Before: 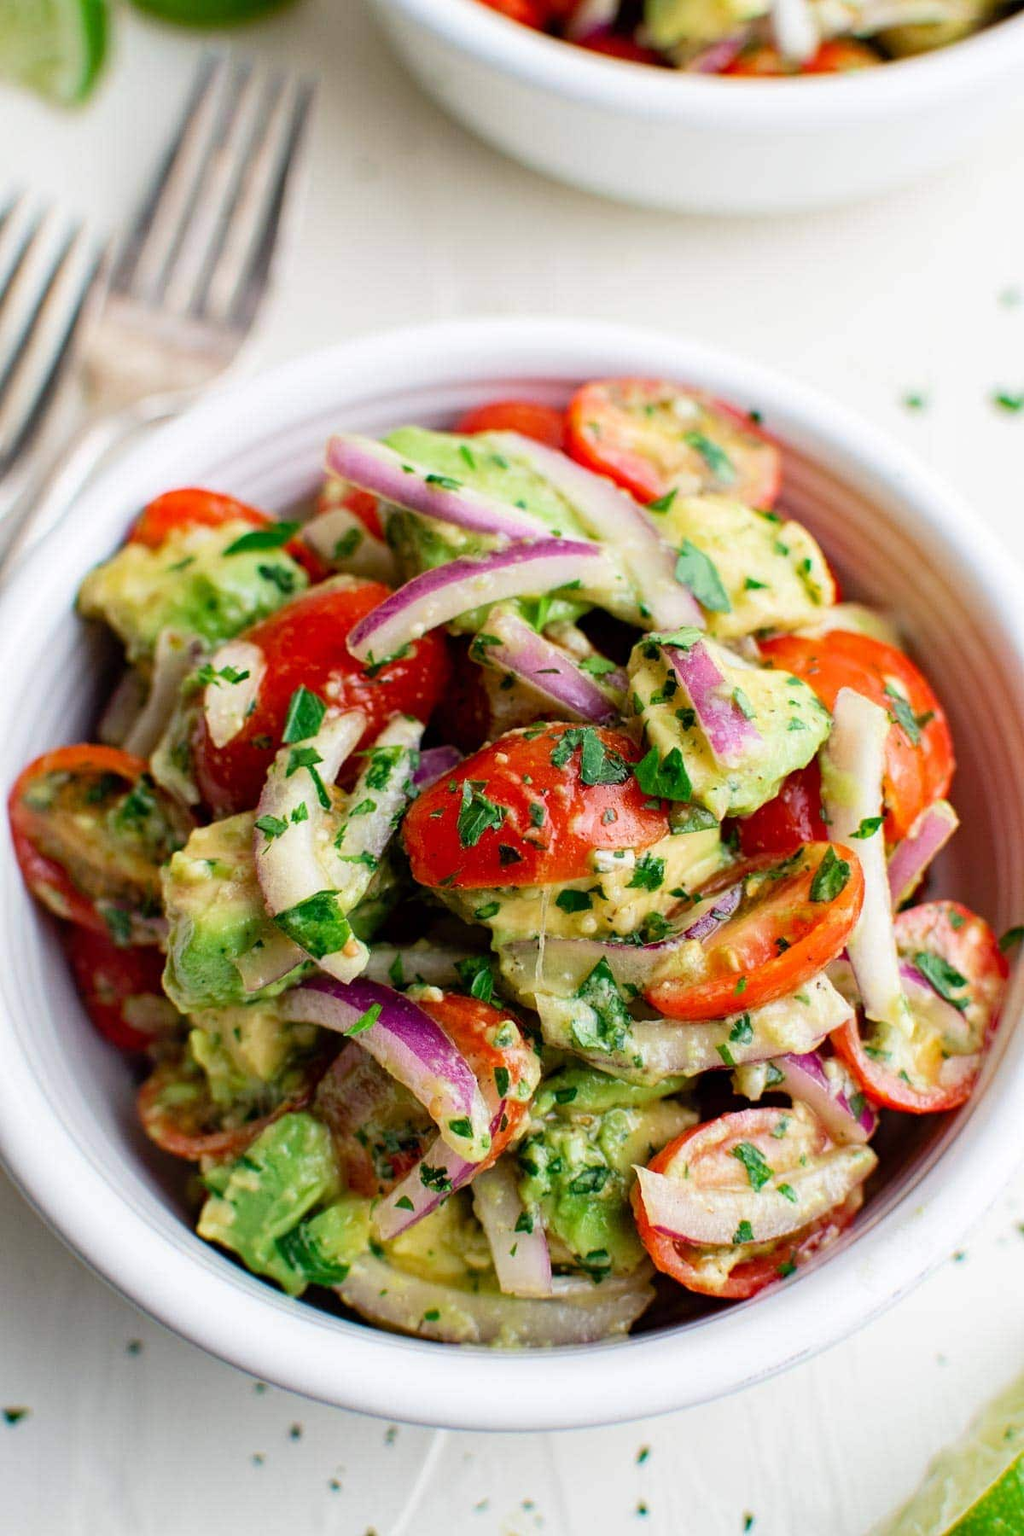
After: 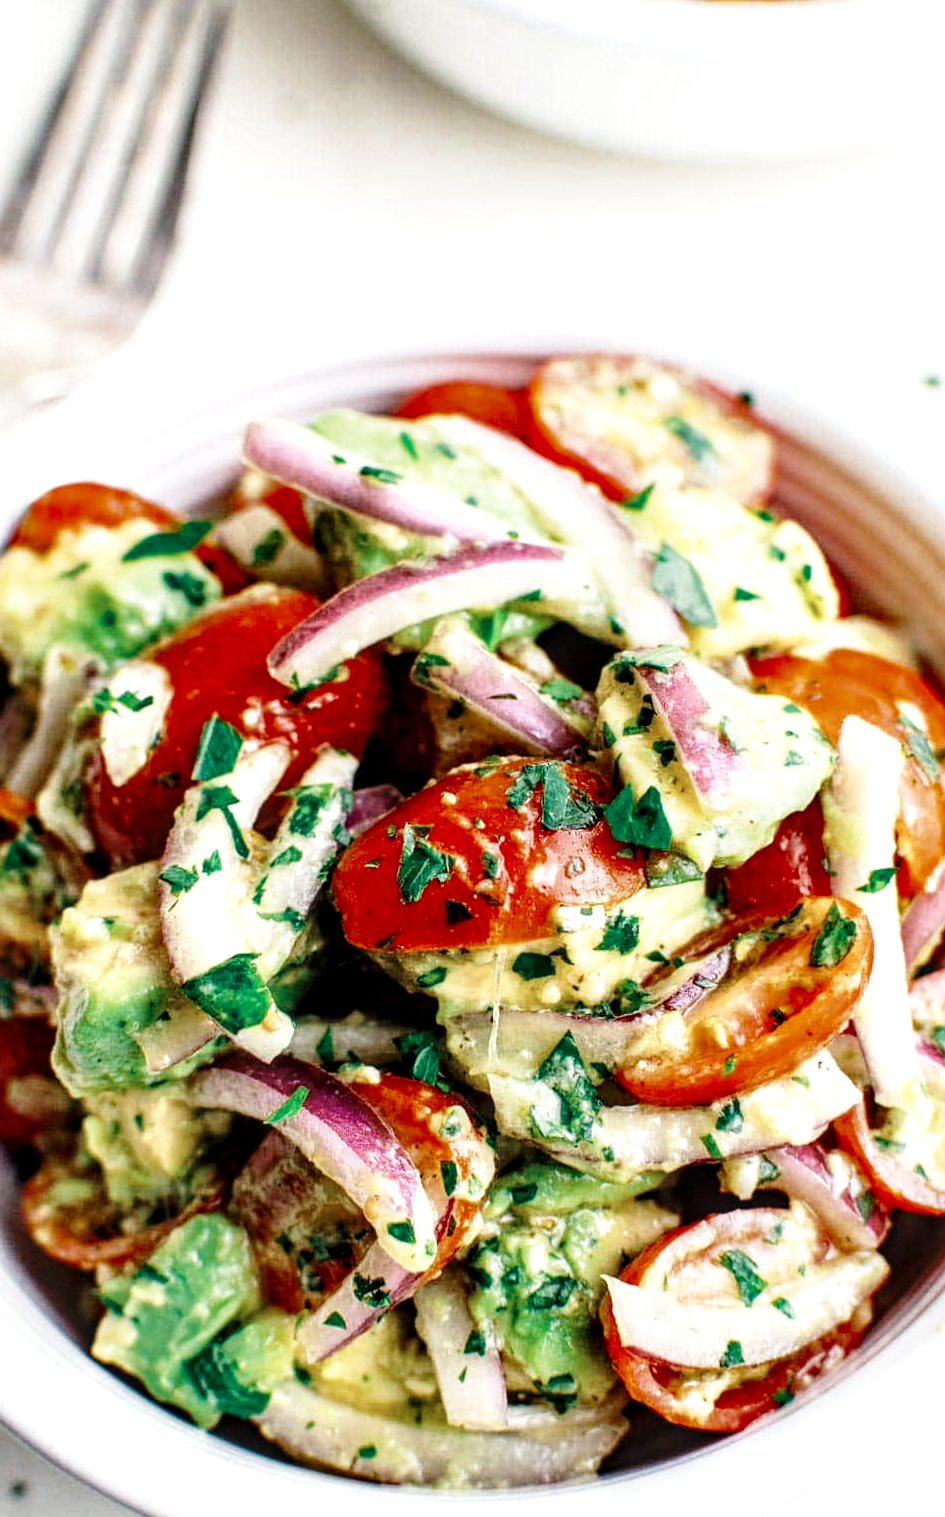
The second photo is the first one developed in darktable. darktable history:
levels: levels [0, 0.492, 0.984]
color zones: curves: ch0 [(0, 0.5) (0.125, 0.4) (0.25, 0.5) (0.375, 0.4) (0.5, 0.4) (0.625, 0.35) (0.75, 0.35) (0.875, 0.5)]; ch1 [(0, 0.35) (0.125, 0.45) (0.25, 0.35) (0.375, 0.35) (0.5, 0.35) (0.625, 0.35) (0.75, 0.45) (0.875, 0.35)]; ch2 [(0, 0.6) (0.125, 0.5) (0.25, 0.5) (0.375, 0.6) (0.5, 0.6) (0.625, 0.5) (0.75, 0.5) (0.875, 0.5)]
base curve: curves: ch0 [(0, 0) (0.028, 0.03) (0.121, 0.232) (0.46, 0.748) (0.859, 0.968) (1, 1)], preserve colors none
local contrast: detail 150%
crop: left 11.622%, top 5.022%, right 9.569%, bottom 10.657%
color balance rgb: perceptual saturation grading › global saturation 0.879%
